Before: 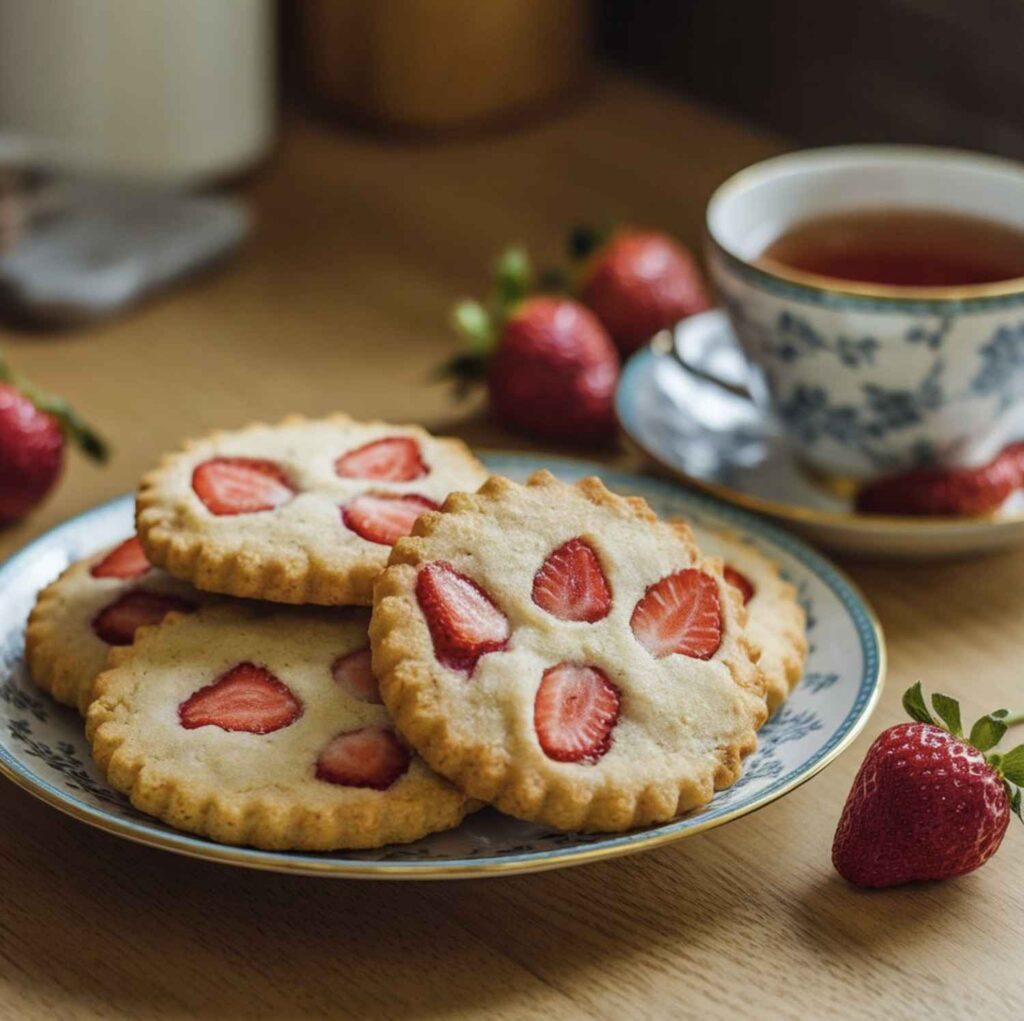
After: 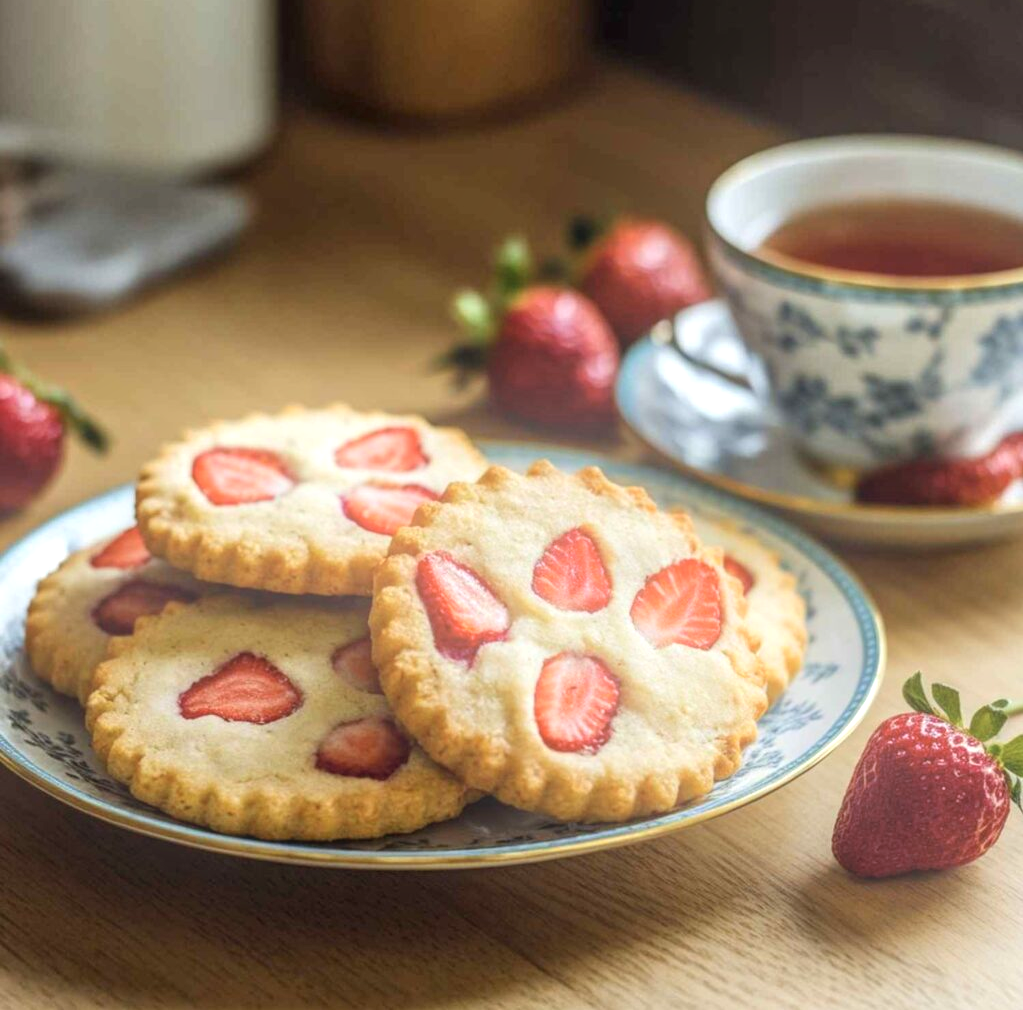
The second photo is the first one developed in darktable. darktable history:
exposure: exposure 0.376 EV, compensate highlight preservation false
bloom: threshold 82.5%, strength 16.25%
local contrast: on, module defaults
crop: top 1.049%, right 0.001%
